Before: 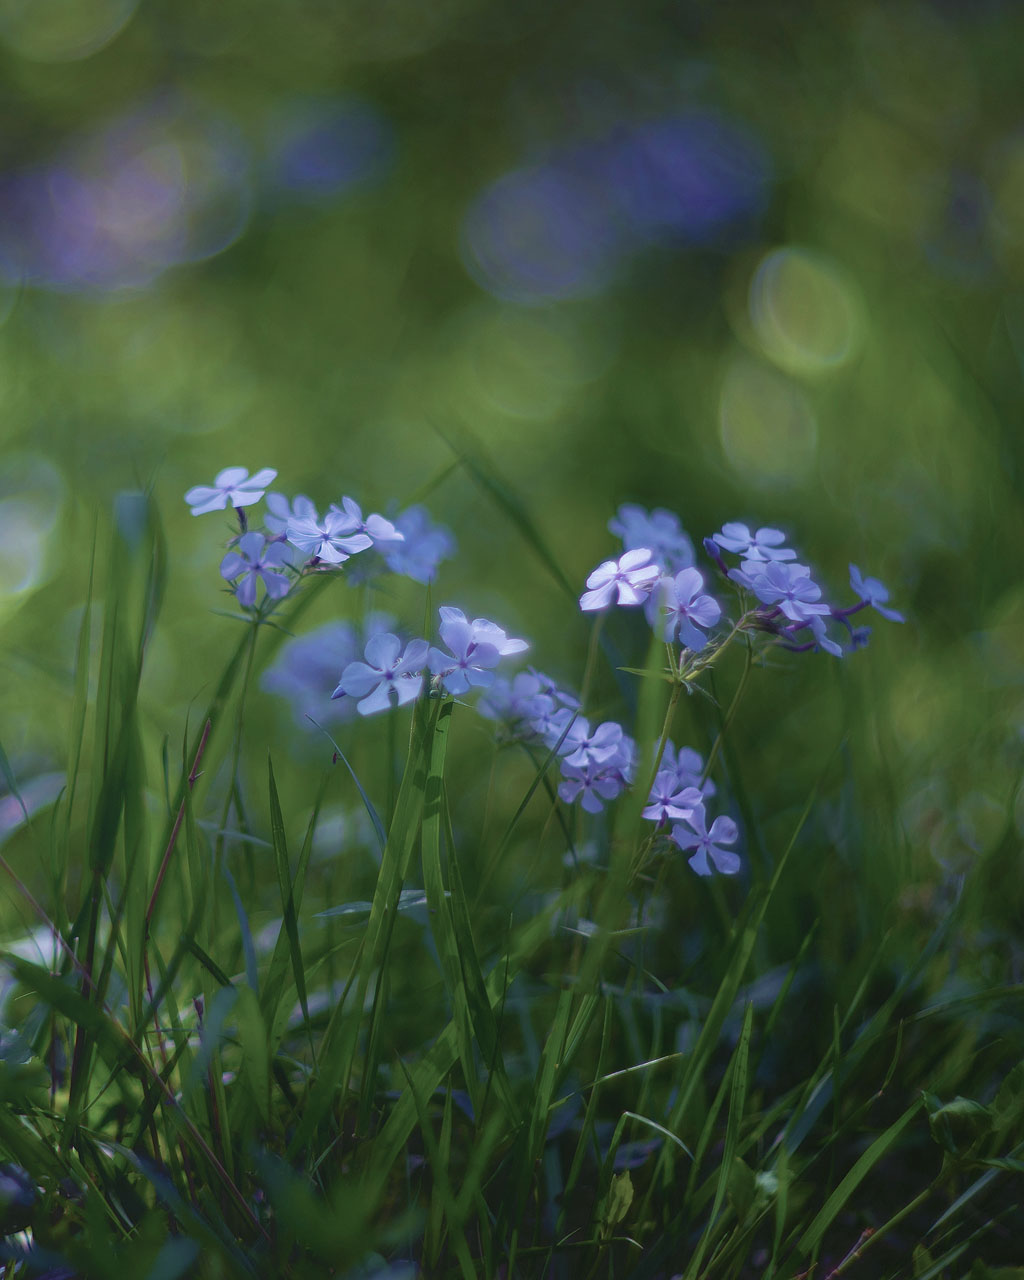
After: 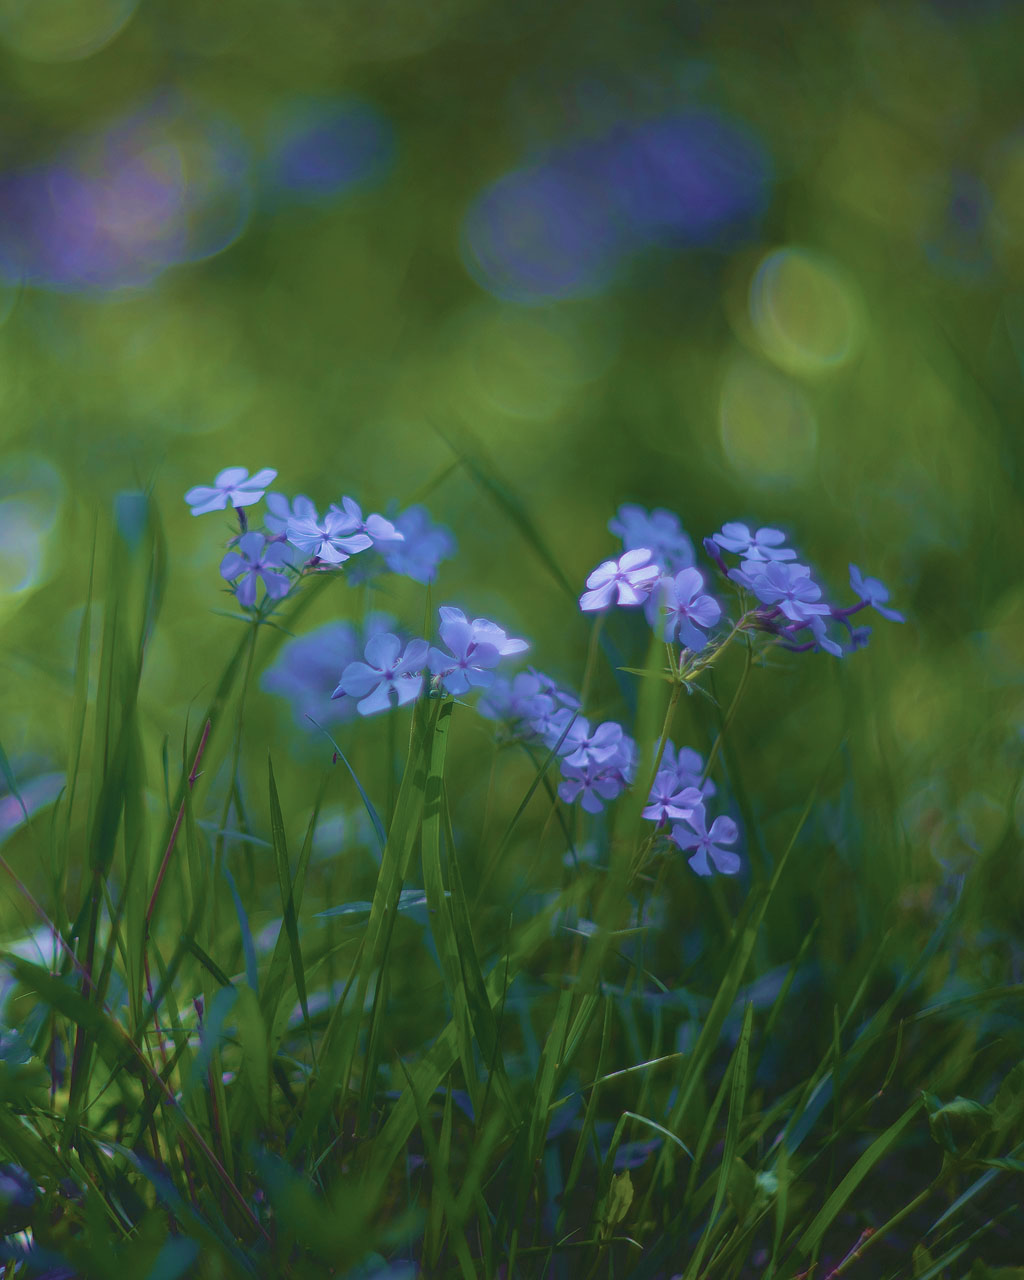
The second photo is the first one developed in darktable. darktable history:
velvia: strength 45%
contrast brightness saturation: contrast -0.11
